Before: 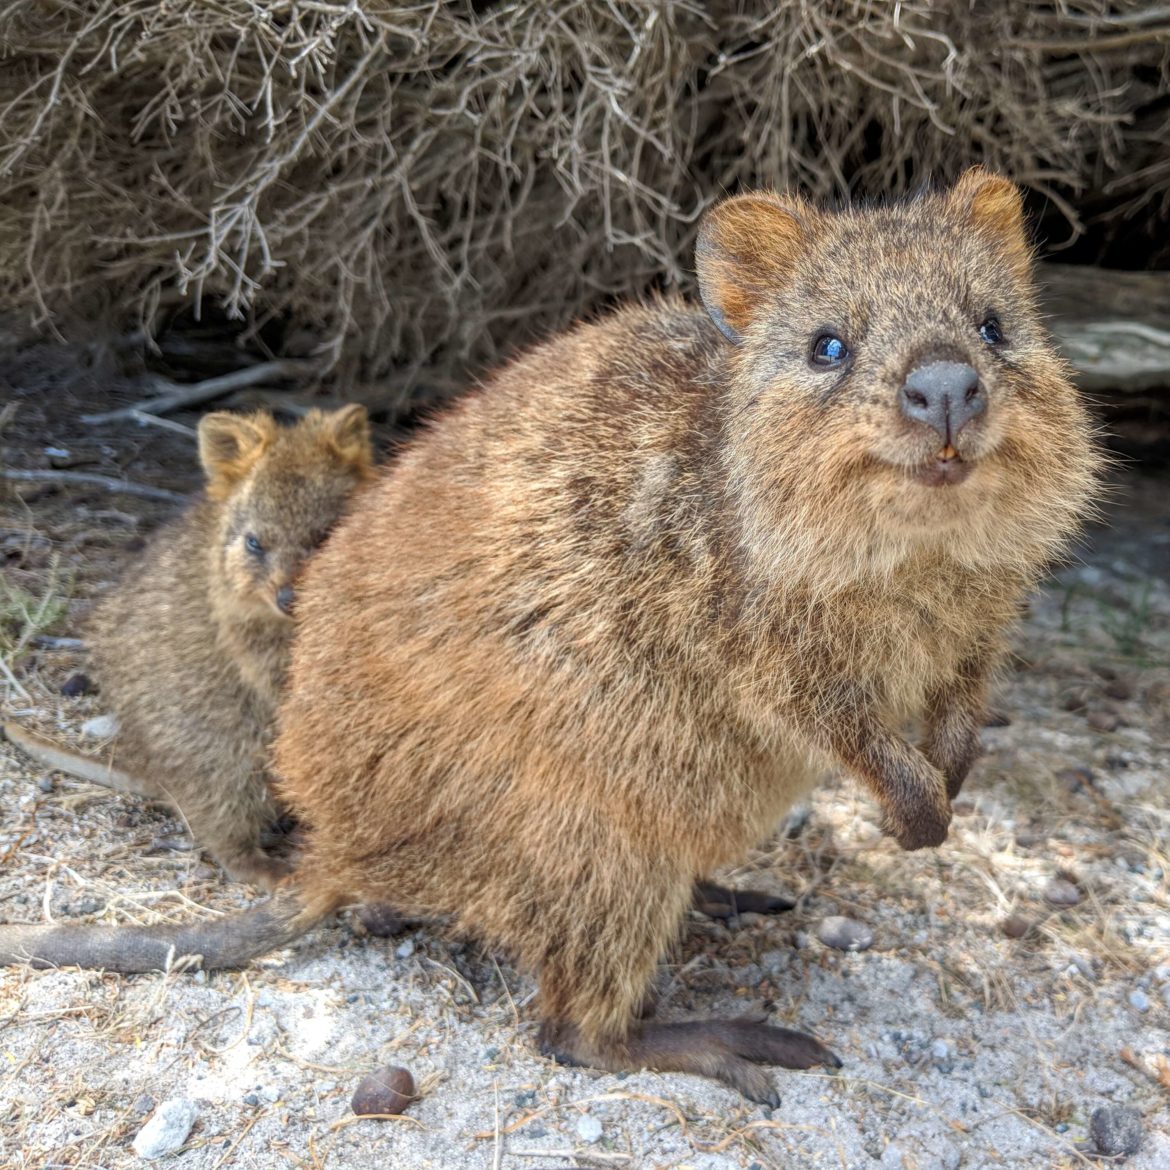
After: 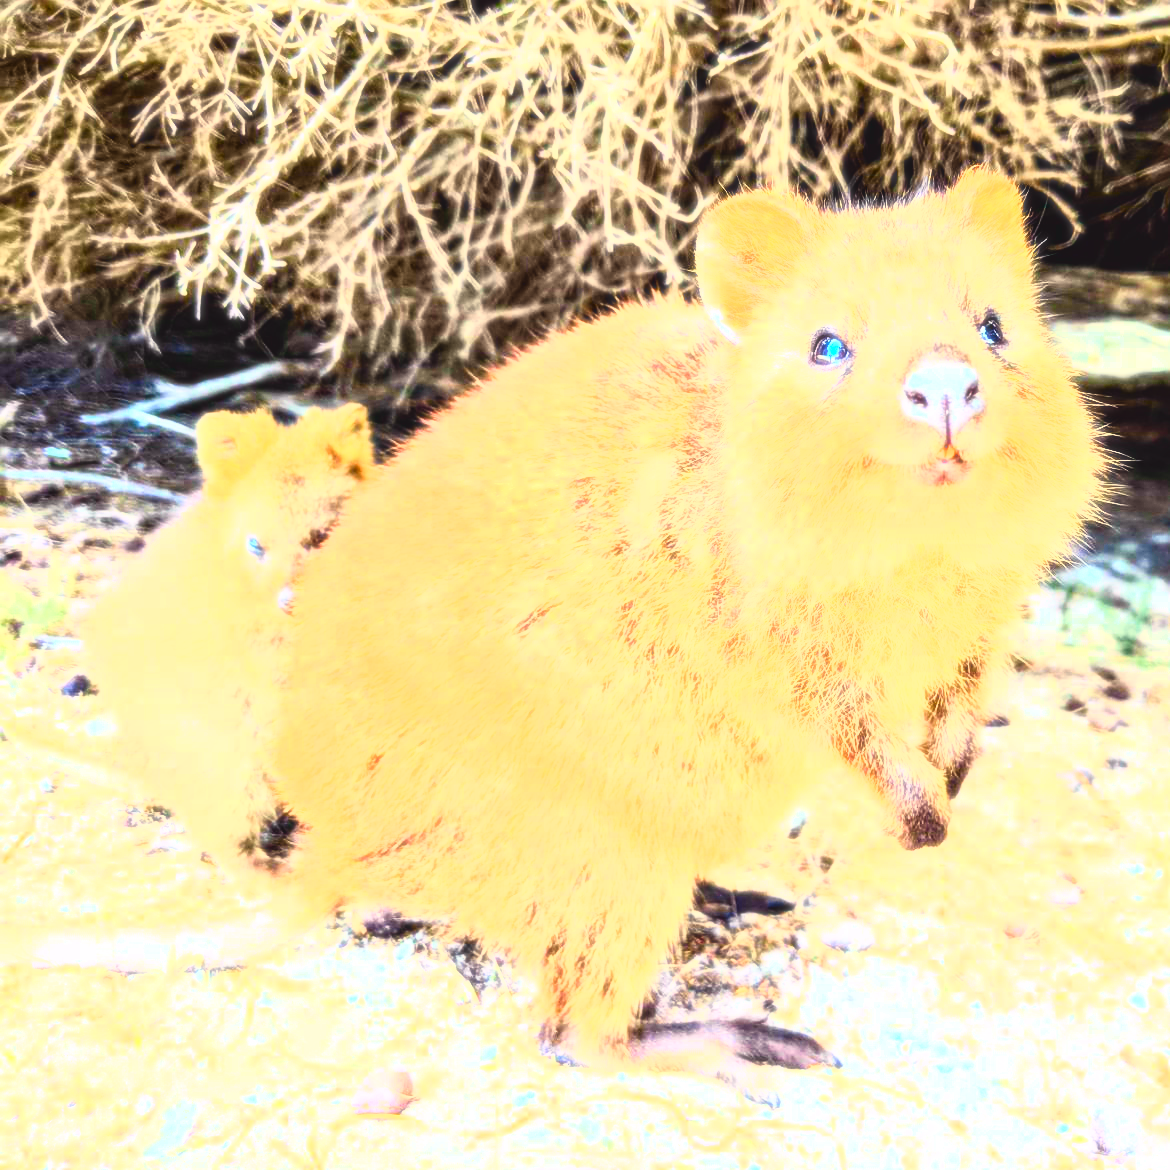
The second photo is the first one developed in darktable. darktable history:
tone curve: curves: ch0 [(0, 0.003) (0.044, 0.032) (0.12, 0.089) (0.19, 0.175) (0.271, 0.294) (0.457, 0.546) (0.588, 0.71) (0.701, 0.815) (0.86, 0.922) (1, 0.982)]; ch1 [(0, 0) (0.247, 0.215) (0.433, 0.382) (0.466, 0.426) (0.493, 0.481) (0.501, 0.5) (0.517, 0.524) (0.557, 0.582) (0.598, 0.651) (0.671, 0.735) (0.796, 0.85) (1, 1)]; ch2 [(0, 0) (0.249, 0.216) (0.357, 0.317) (0.448, 0.432) (0.478, 0.492) (0.498, 0.499) (0.517, 0.53) (0.537, 0.57) (0.569, 0.623) (0.61, 0.663) (0.706, 0.75) (0.808, 0.809) (0.991, 0.968)], color space Lab, independent channels, preserve colors none
sharpen: on, module defaults
color balance rgb: shadows lift › chroma 3%, shadows lift › hue 280.8°, power › hue 330°, highlights gain › chroma 3%, highlights gain › hue 75.6°, global offset › luminance 1.5%, perceptual saturation grading › global saturation 20%, perceptual saturation grading › highlights -25%, perceptual saturation grading › shadows 50%, global vibrance 30%
contrast brightness saturation: contrast 0.62, brightness 0.34, saturation 0.14
exposure: exposure 0.6 EV, compensate highlight preservation false
color balance: output saturation 110%
bloom: size 0%, threshold 54.82%, strength 8.31%
